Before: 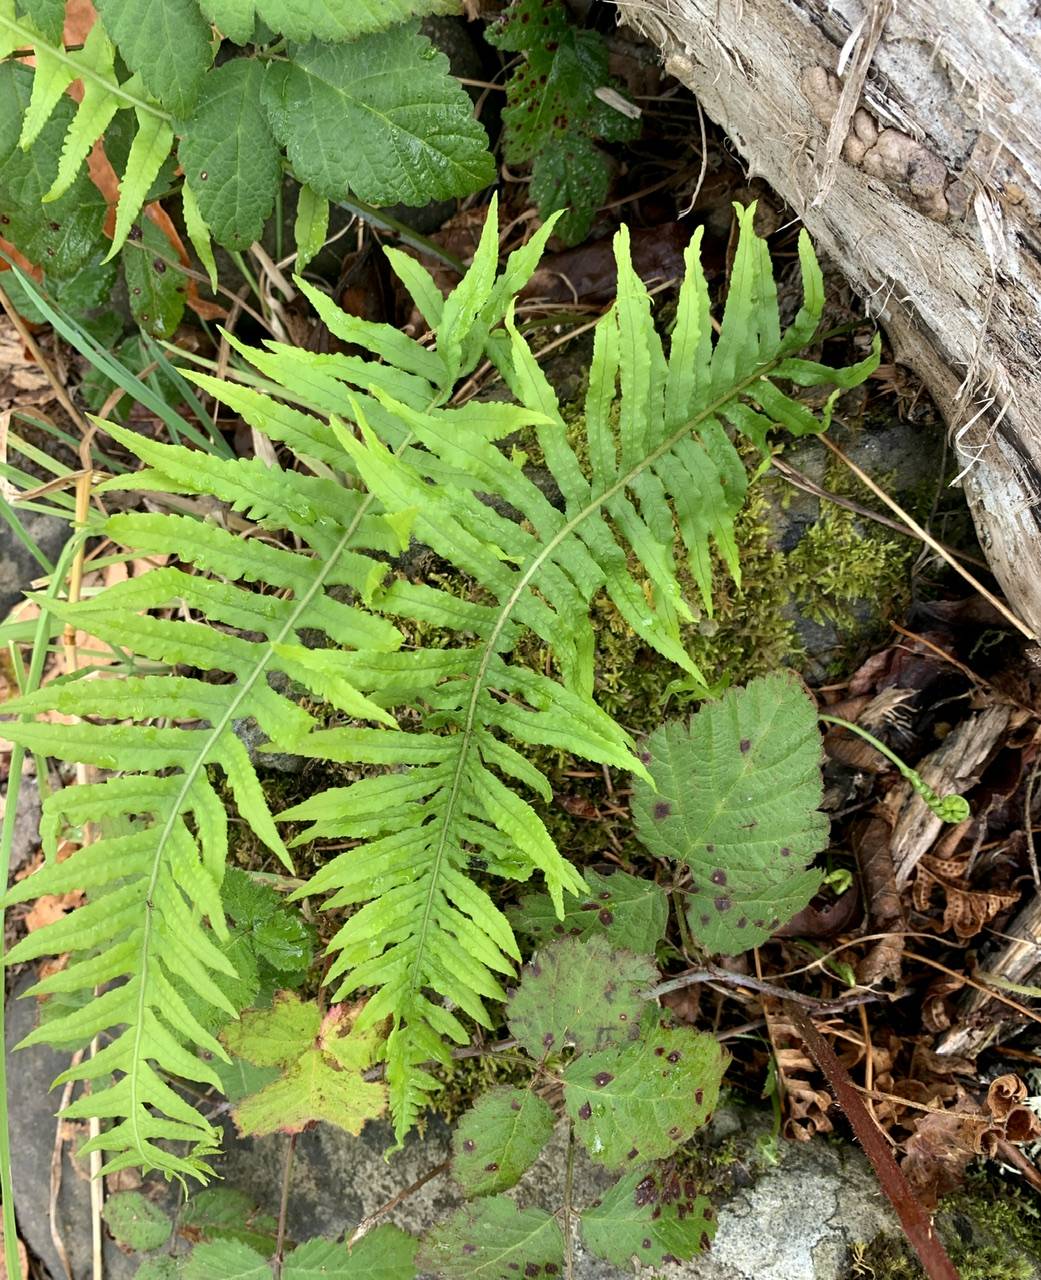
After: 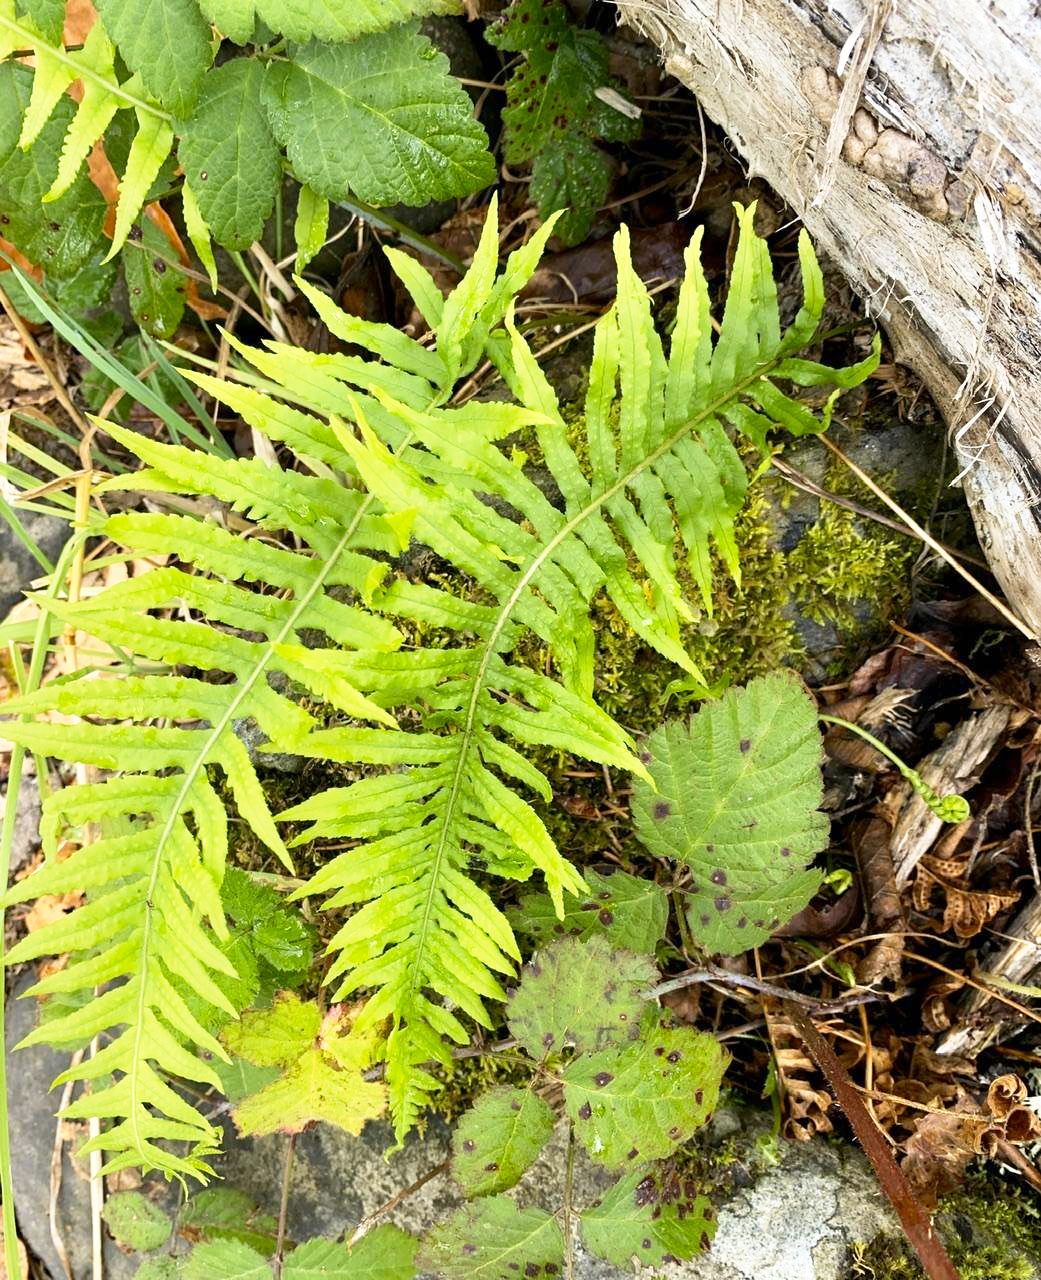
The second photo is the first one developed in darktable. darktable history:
base curve: curves: ch0 [(0, 0) (0.579, 0.807) (1, 1)], preserve colors none
color contrast: green-magenta contrast 0.8, blue-yellow contrast 1.1, unbound 0
contrast brightness saturation: contrast 0.04, saturation 0.16
